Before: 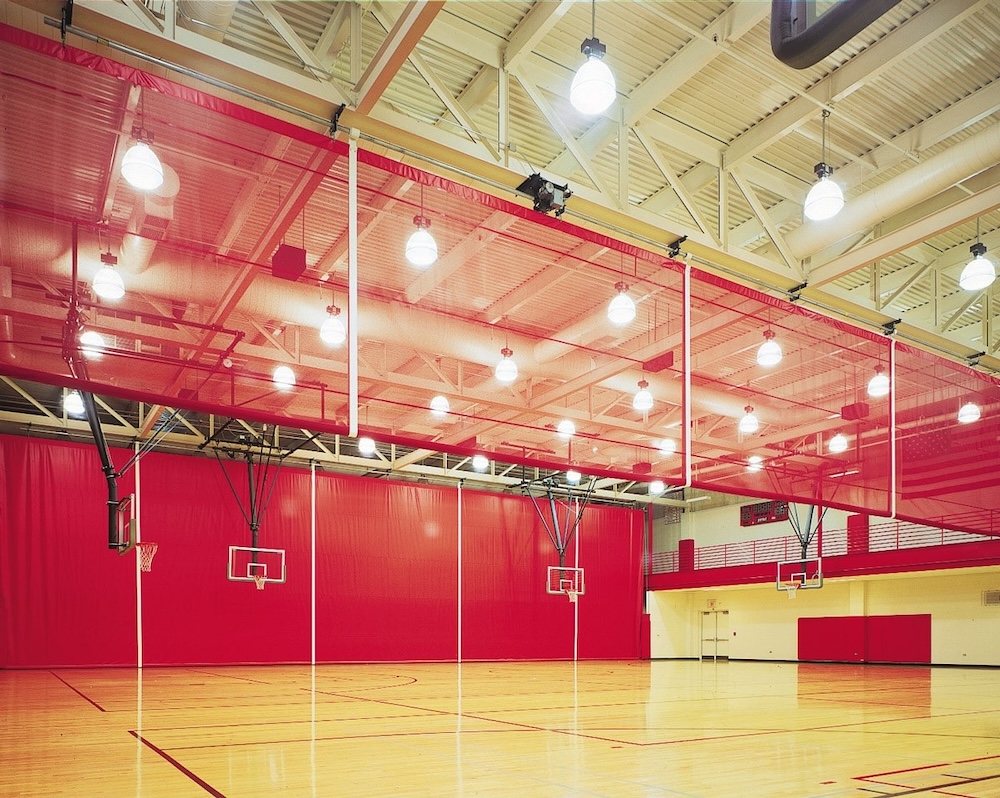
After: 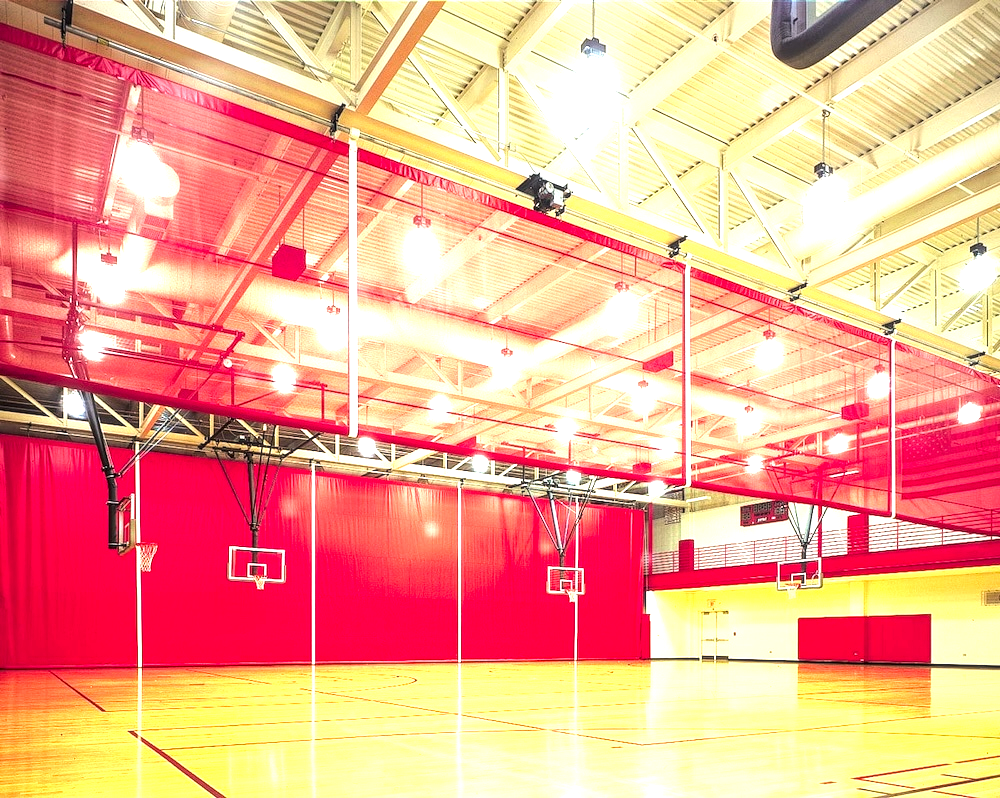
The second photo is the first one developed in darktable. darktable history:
local contrast: on, module defaults
tone equalizer: -8 EV -0.777 EV, -7 EV -0.699 EV, -6 EV -0.594 EV, -5 EV -0.423 EV, -3 EV 0.367 EV, -2 EV 0.6 EV, -1 EV 0.691 EV, +0 EV 0.733 EV, edges refinement/feathering 500, mask exposure compensation -1.57 EV, preserve details no
exposure: exposure 0.578 EV, compensate exposure bias true, compensate highlight preservation false
color balance rgb: power › chroma 0.508%, power › hue 261.8°, perceptual saturation grading › global saturation 17.059%
